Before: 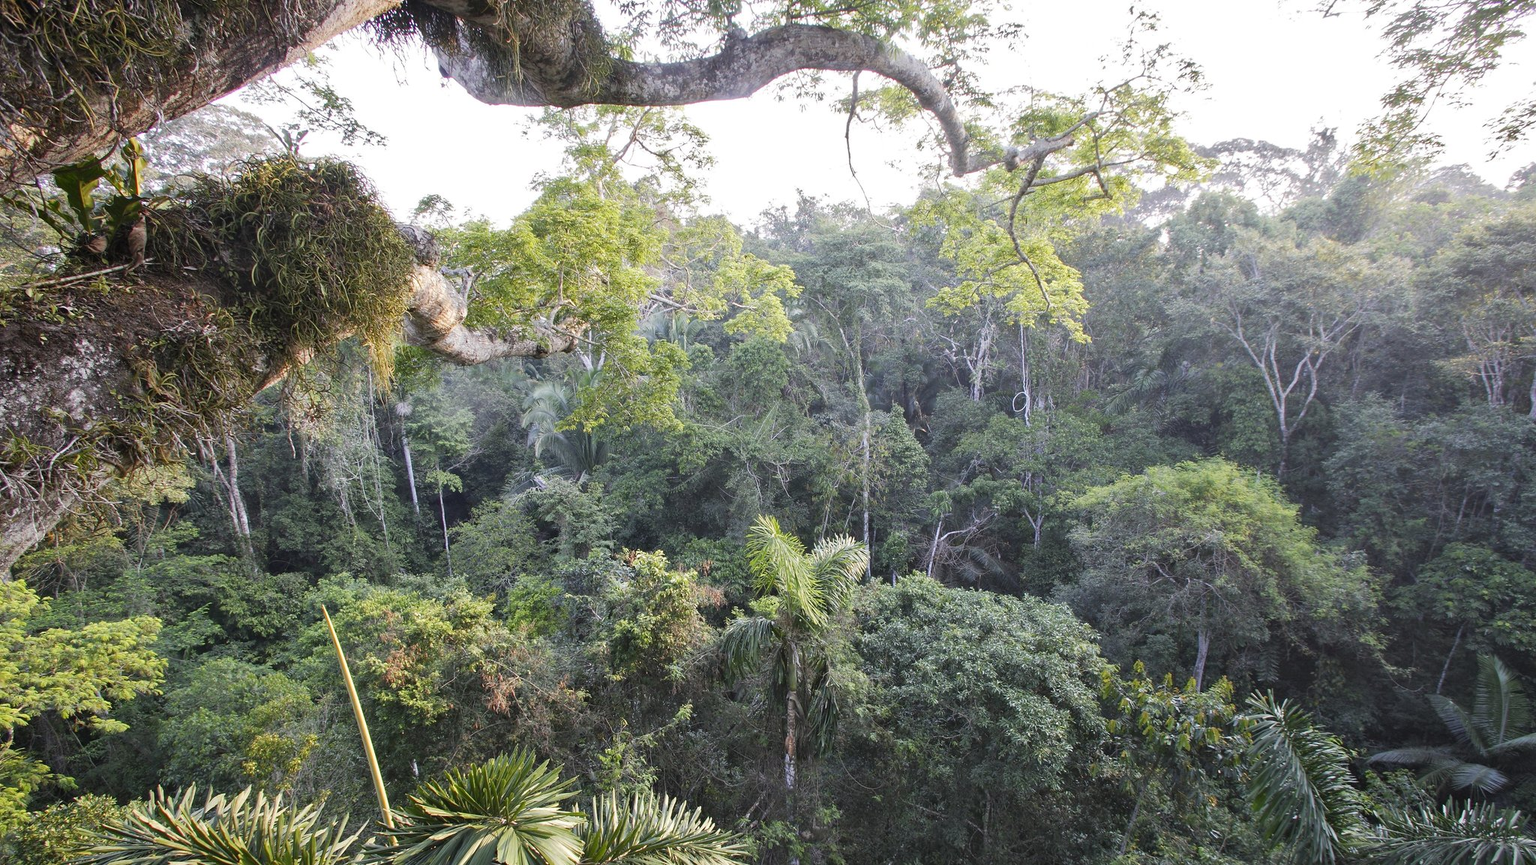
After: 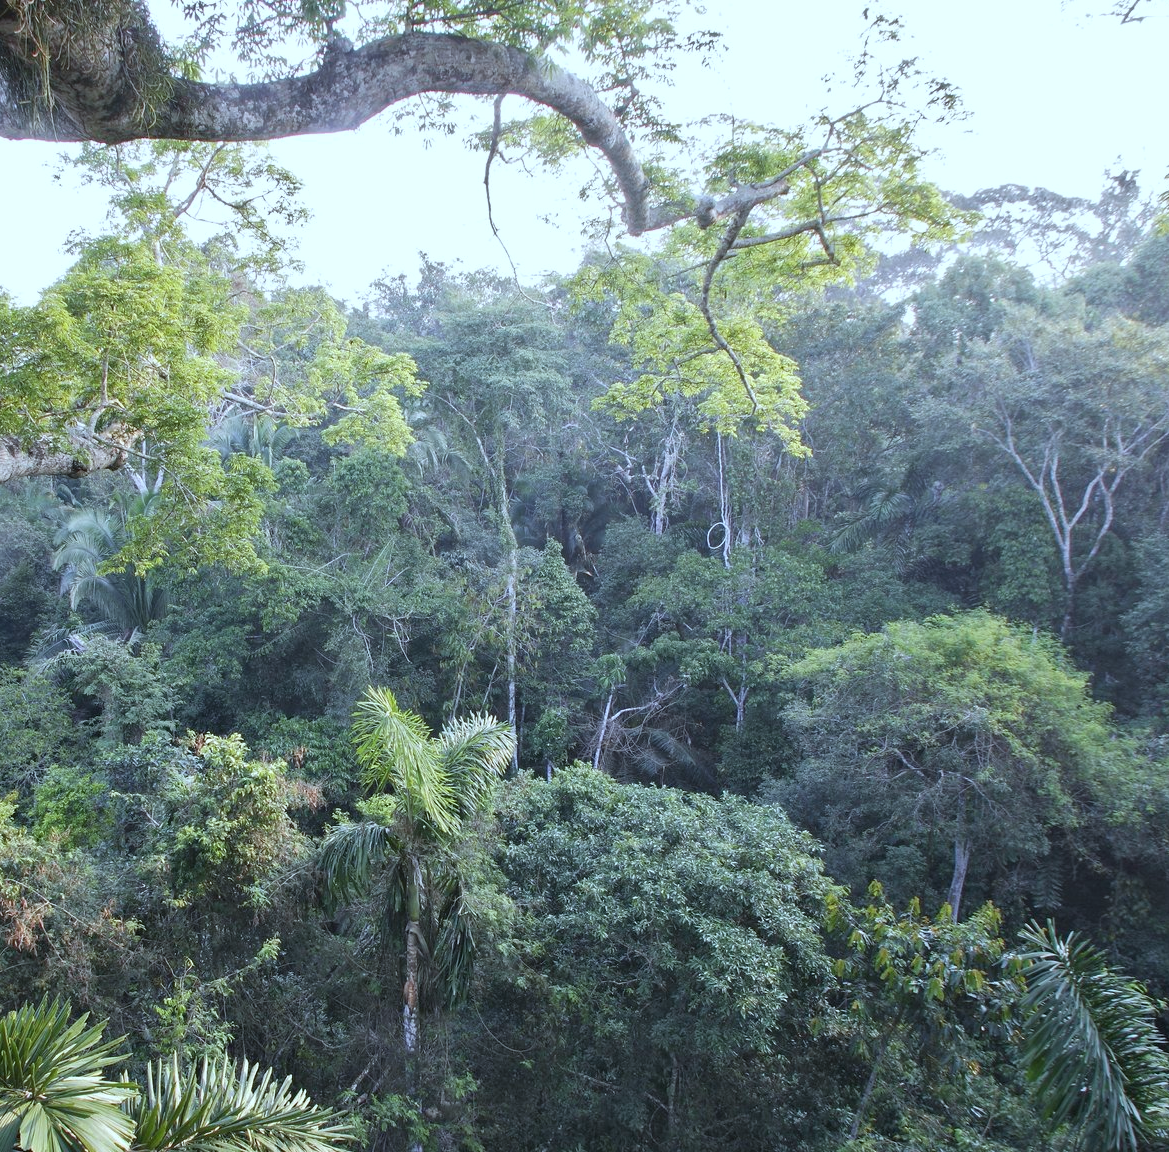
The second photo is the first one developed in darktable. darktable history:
crop: left 31.426%, top 0.001%, right 11.478%
color calibration: illuminant F (fluorescent), F source F9 (Cool White Deluxe 4150 K) – high CRI, x 0.375, y 0.373, temperature 4162.38 K
